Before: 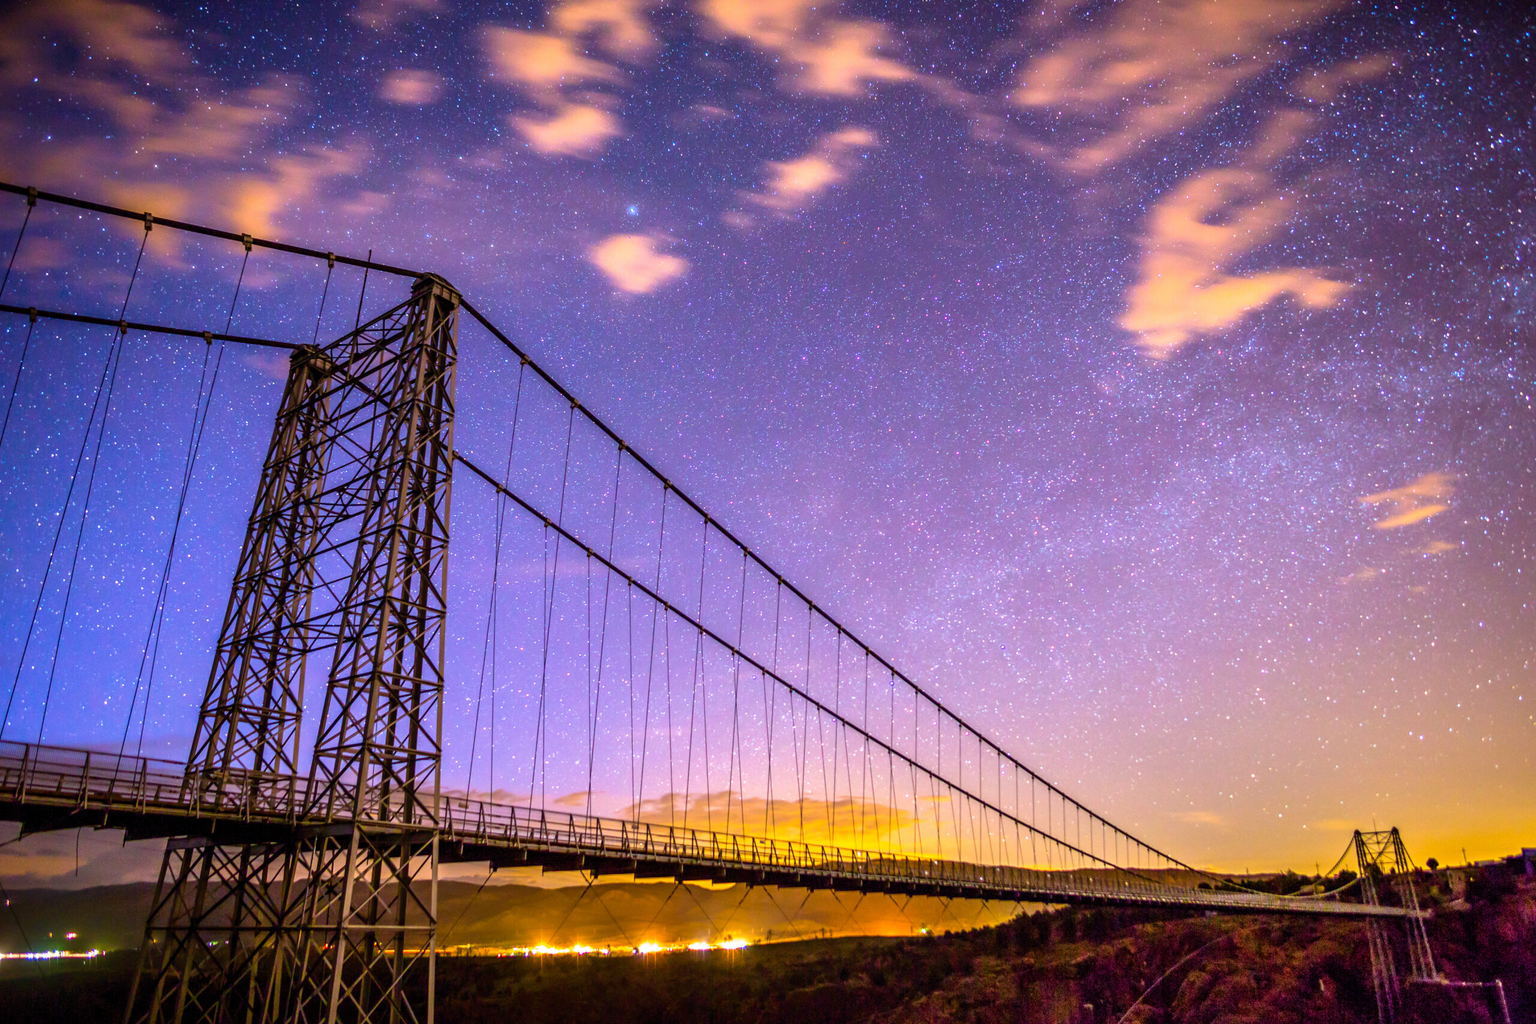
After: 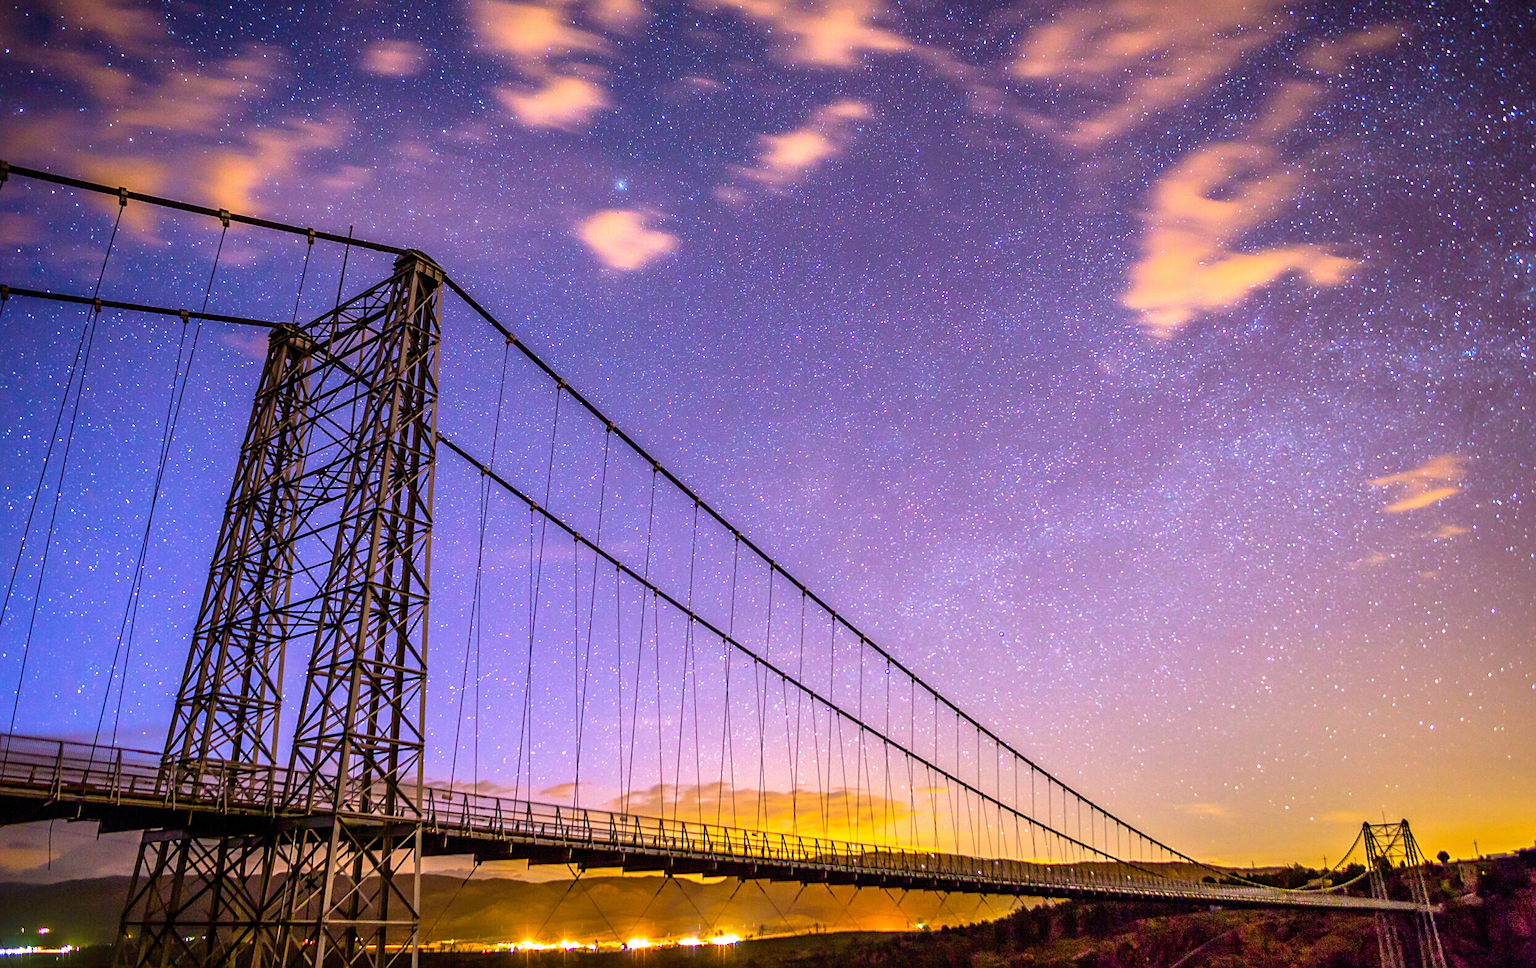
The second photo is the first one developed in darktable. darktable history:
sharpen: on, module defaults
crop: left 1.897%, top 3.039%, right 0.831%, bottom 4.985%
